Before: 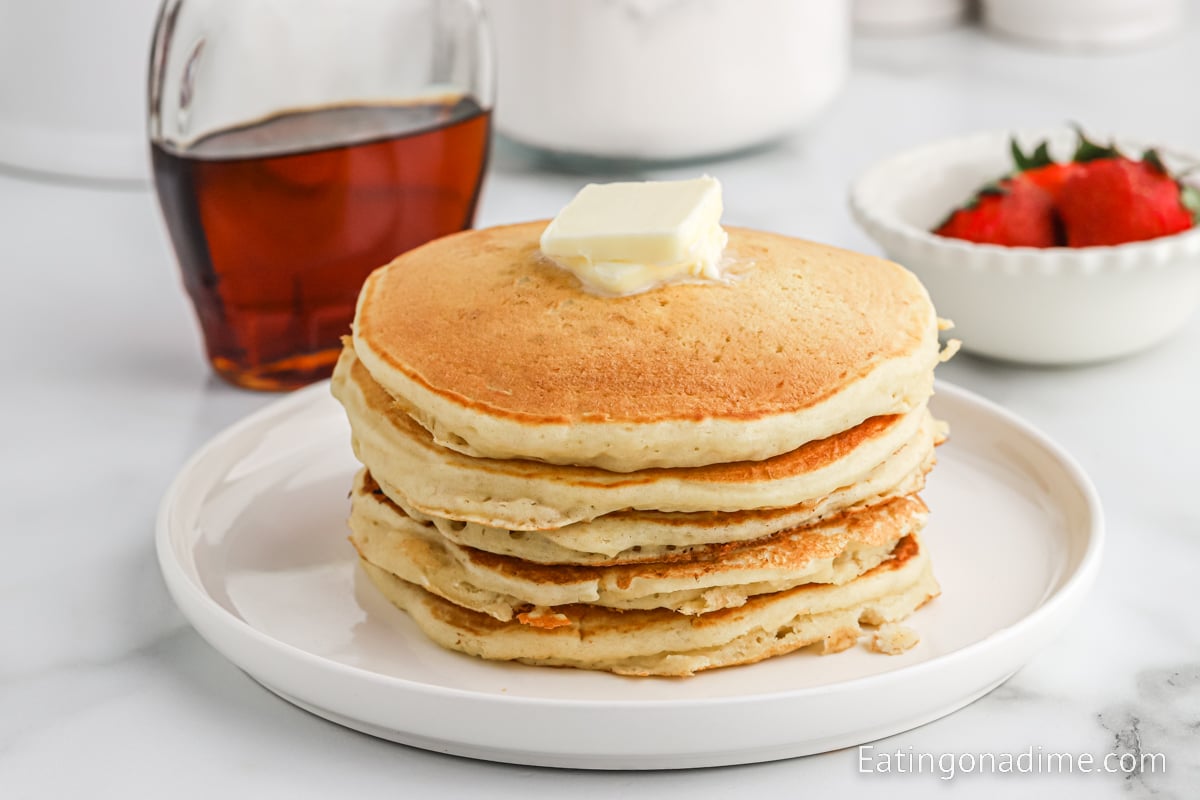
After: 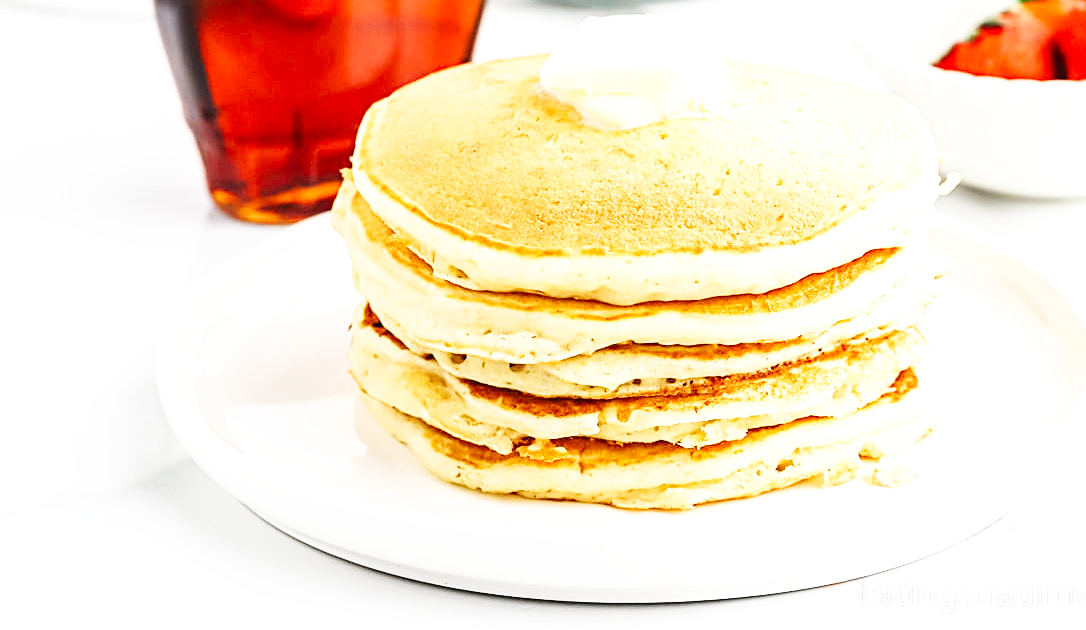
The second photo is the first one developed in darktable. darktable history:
crop: top 20.902%, right 9.423%, bottom 0.327%
sharpen: on, module defaults
exposure: black level correction 0, exposure 0.499 EV, compensate highlight preservation false
base curve: curves: ch0 [(0, 0.003) (0.001, 0.002) (0.006, 0.004) (0.02, 0.022) (0.048, 0.086) (0.094, 0.234) (0.162, 0.431) (0.258, 0.629) (0.385, 0.8) (0.548, 0.918) (0.751, 0.988) (1, 1)], preserve colors none
